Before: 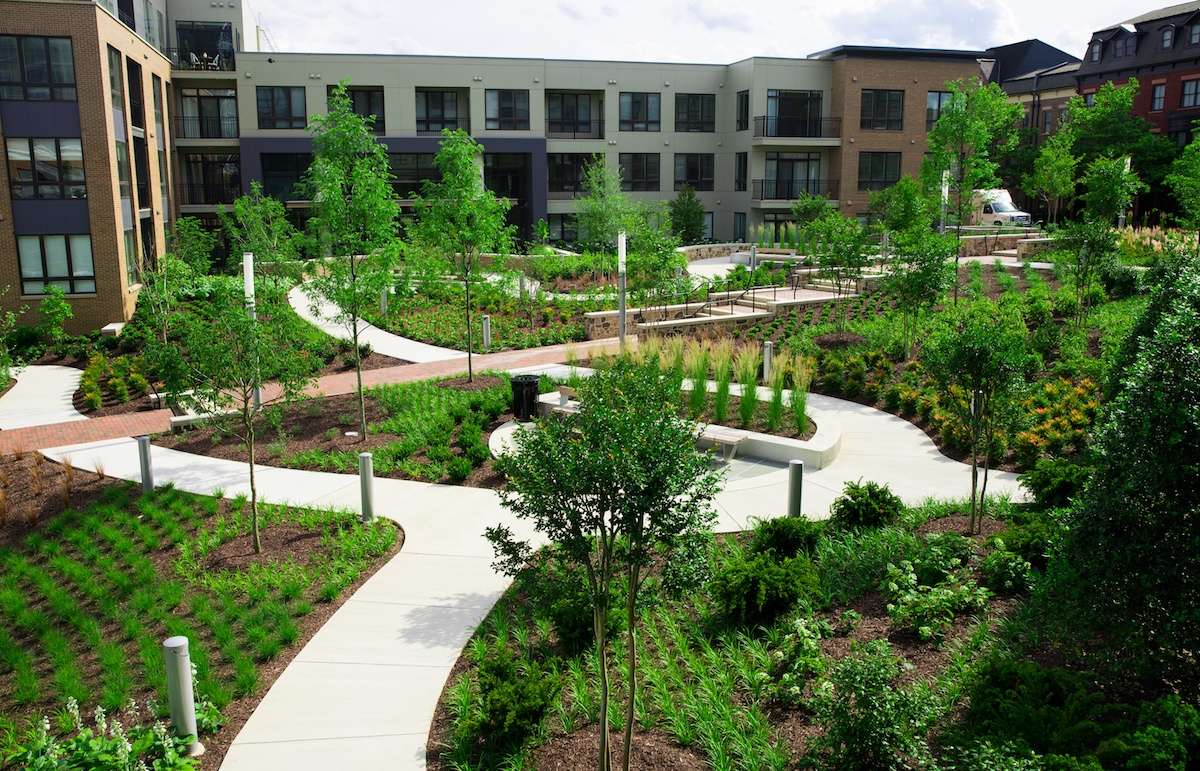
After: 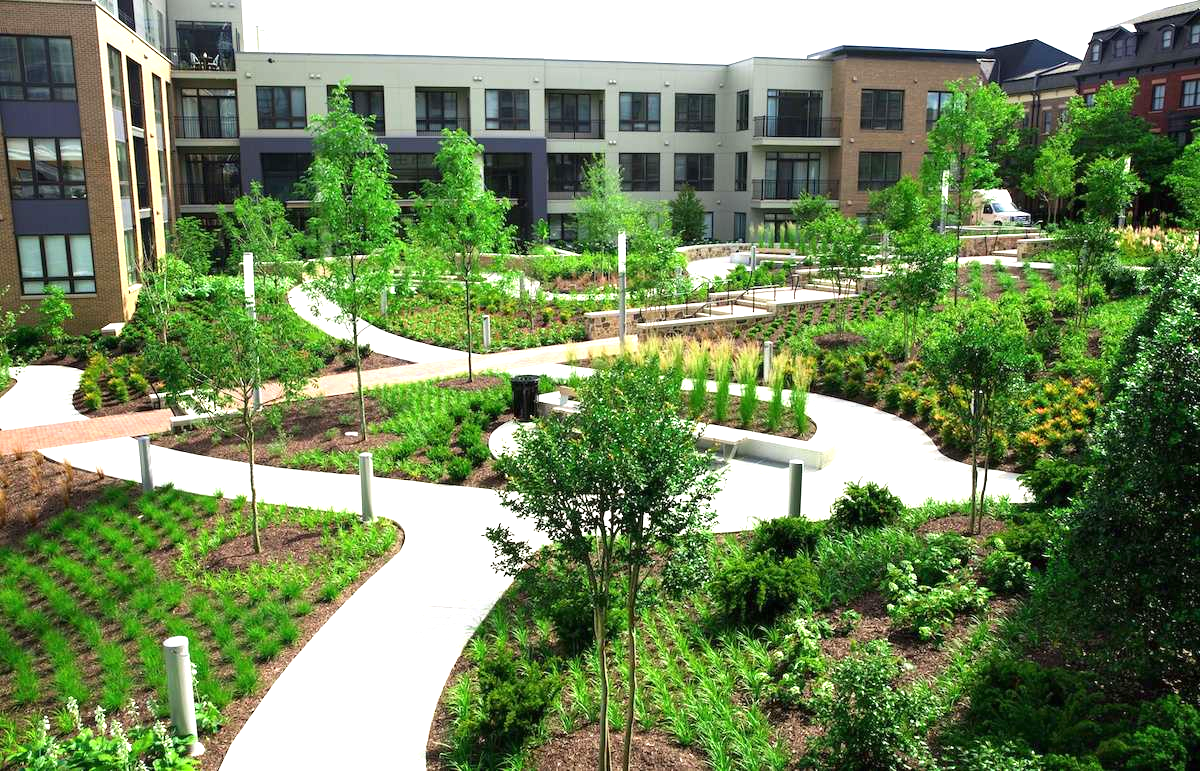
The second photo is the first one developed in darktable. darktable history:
exposure: black level correction 0, exposure 0.951 EV, compensate highlight preservation false
color correction: highlights b* -0.048, saturation 0.988
